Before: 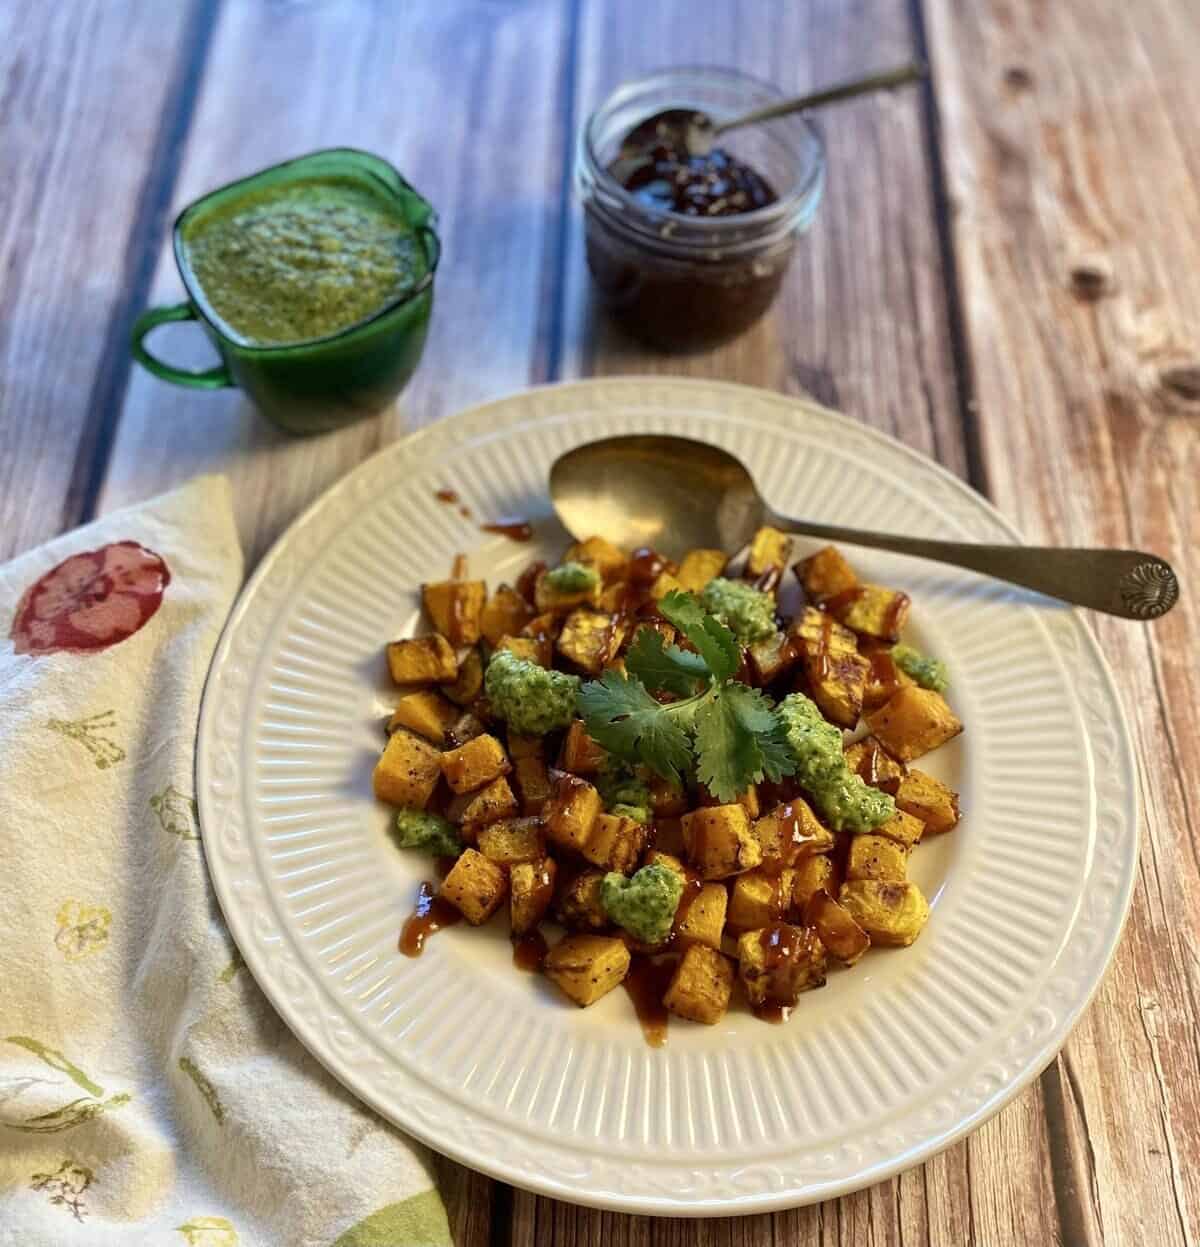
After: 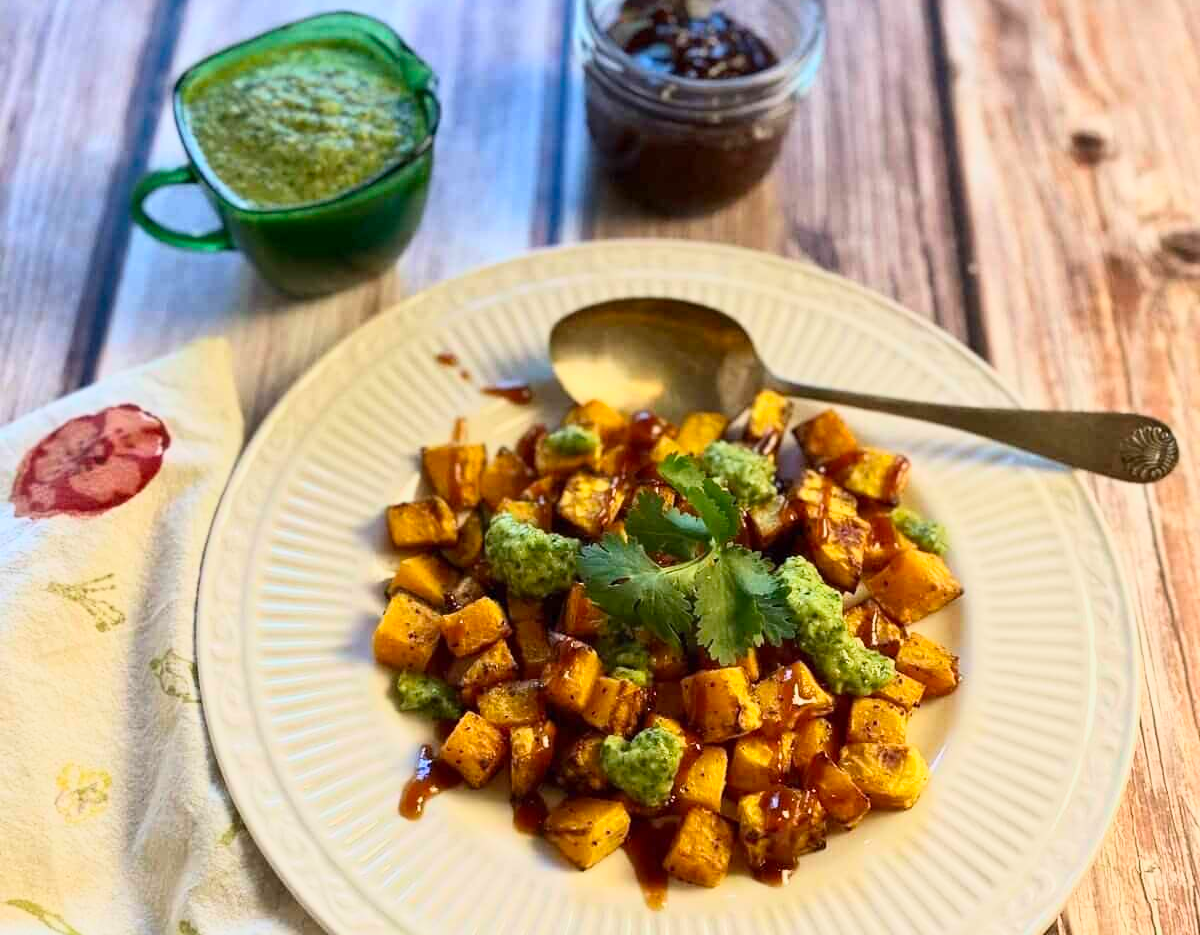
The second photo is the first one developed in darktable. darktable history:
crop: top 11.052%, bottom 13.904%
base curve: curves: ch0 [(0, 0) (0.088, 0.125) (0.176, 0.251) (0.354, 0.501) (0.613, 0.749) (1, 0.877)]
contrast brightness saturation: contrast 0.078, saturation 0.017
